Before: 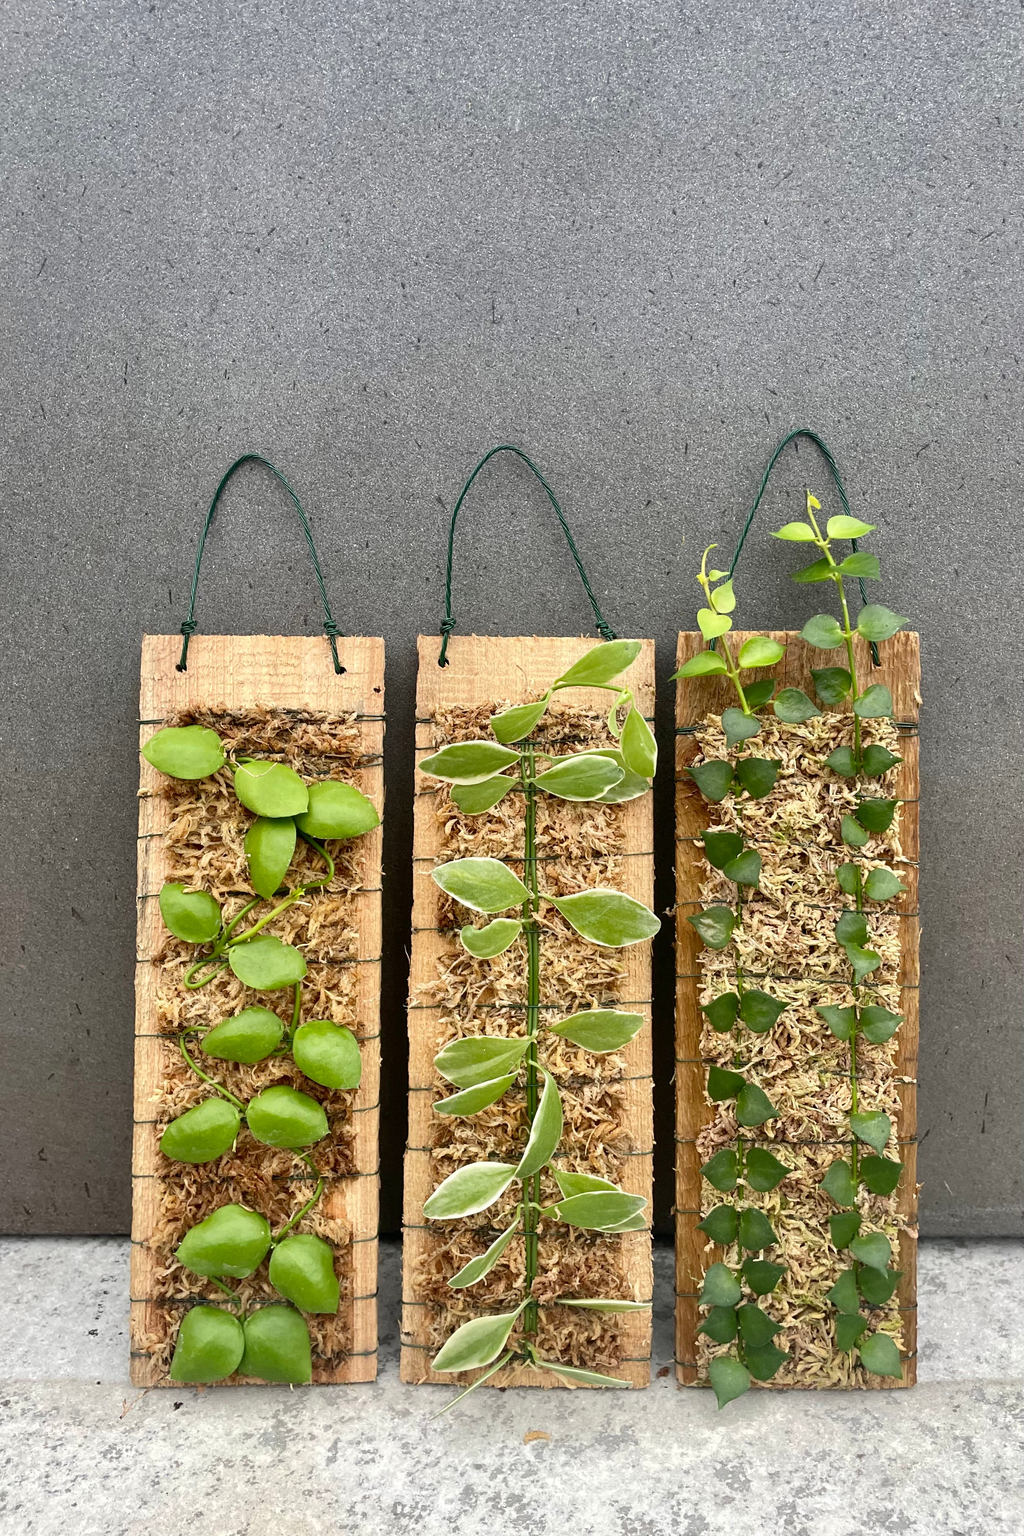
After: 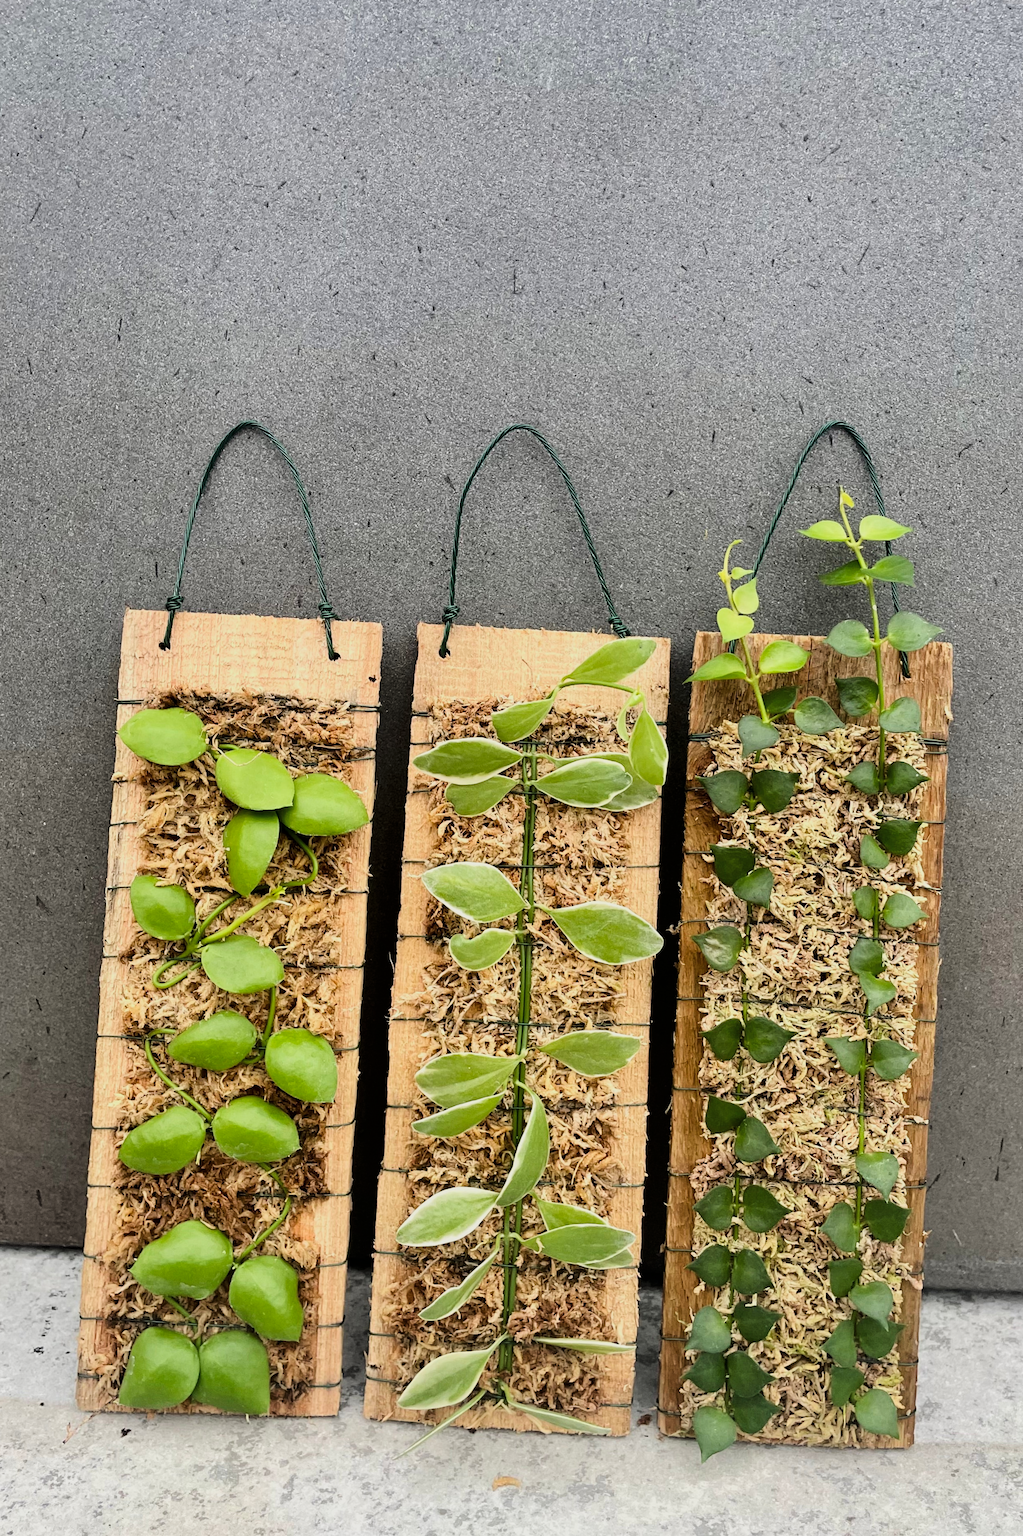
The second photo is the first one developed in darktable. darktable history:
tone curve: curves: ch0 [(0, 0) (0.049, 0.01) (0.154, 0.081) (0.491, 0.519) (0.748, 0.765) (1, 0.919)]; ch1 [(0, 0) (0.172, 0.123) (0.317, 0.272) (0.391, 0.424) (0.499, 0.497) (0.531, 0.541) (0.615, 0.608) (0.741, 0.783) (1, 1)]; ch2 [(0, 0) (0.411, 0.424) (0.483, 0.478) (0.546, 0.532) (0.652, 0.633) (1, 1)], color space Lab, linked channels, preserve colors none
crop and rotate: angle -2.59°
